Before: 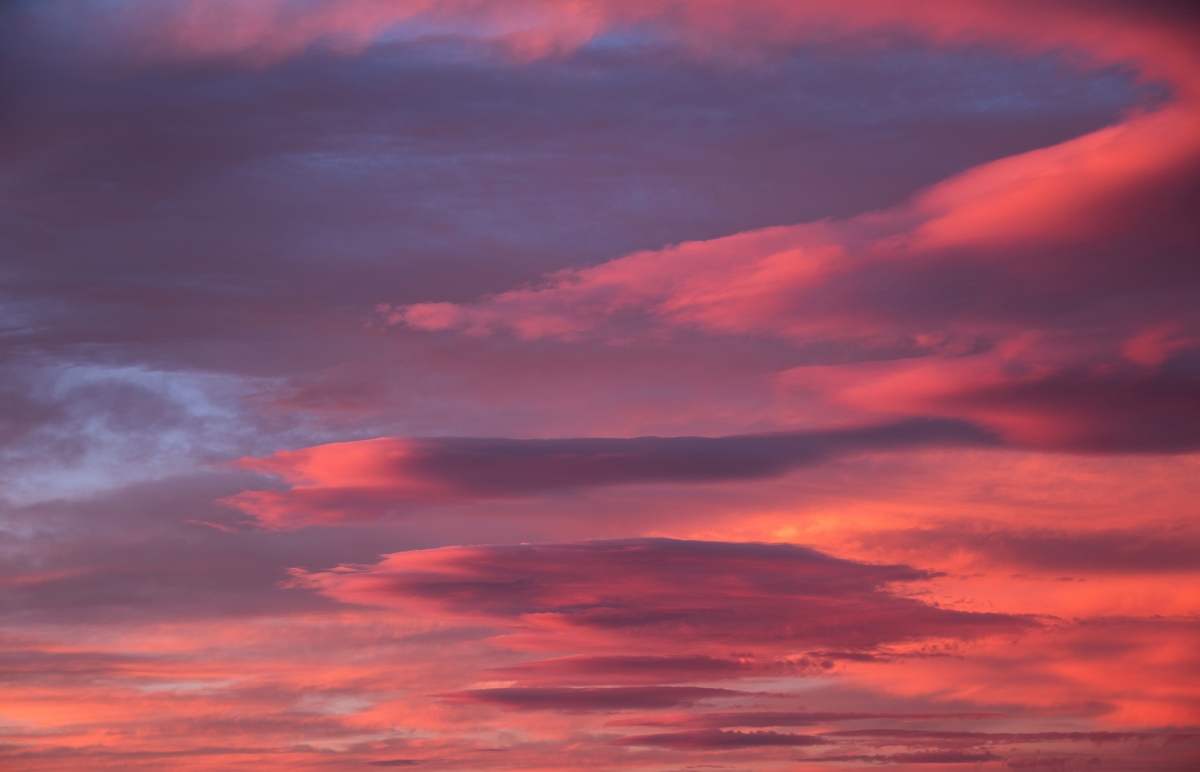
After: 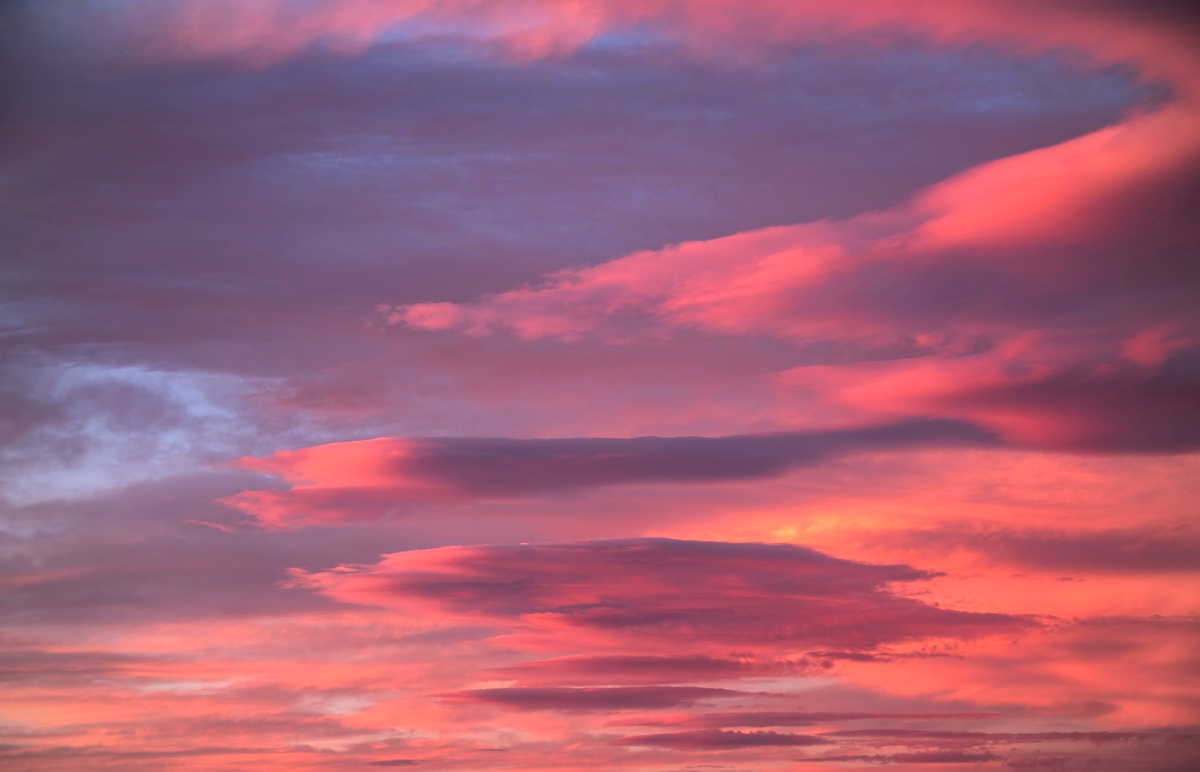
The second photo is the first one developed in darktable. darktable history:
vignetting: fall-off radius 63.6%
exposure: black level correction 0.001, exposure 0.5 EV, compensate exposure bias true, compensate highlight preservation false
